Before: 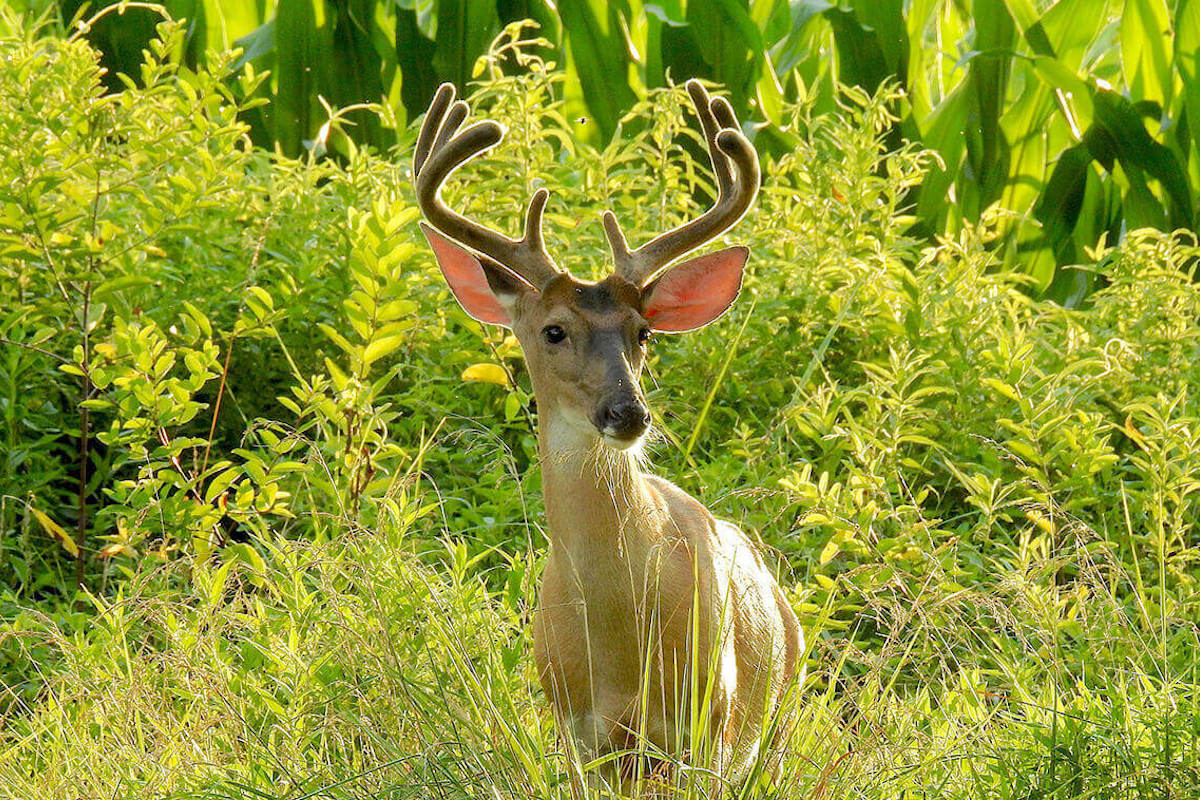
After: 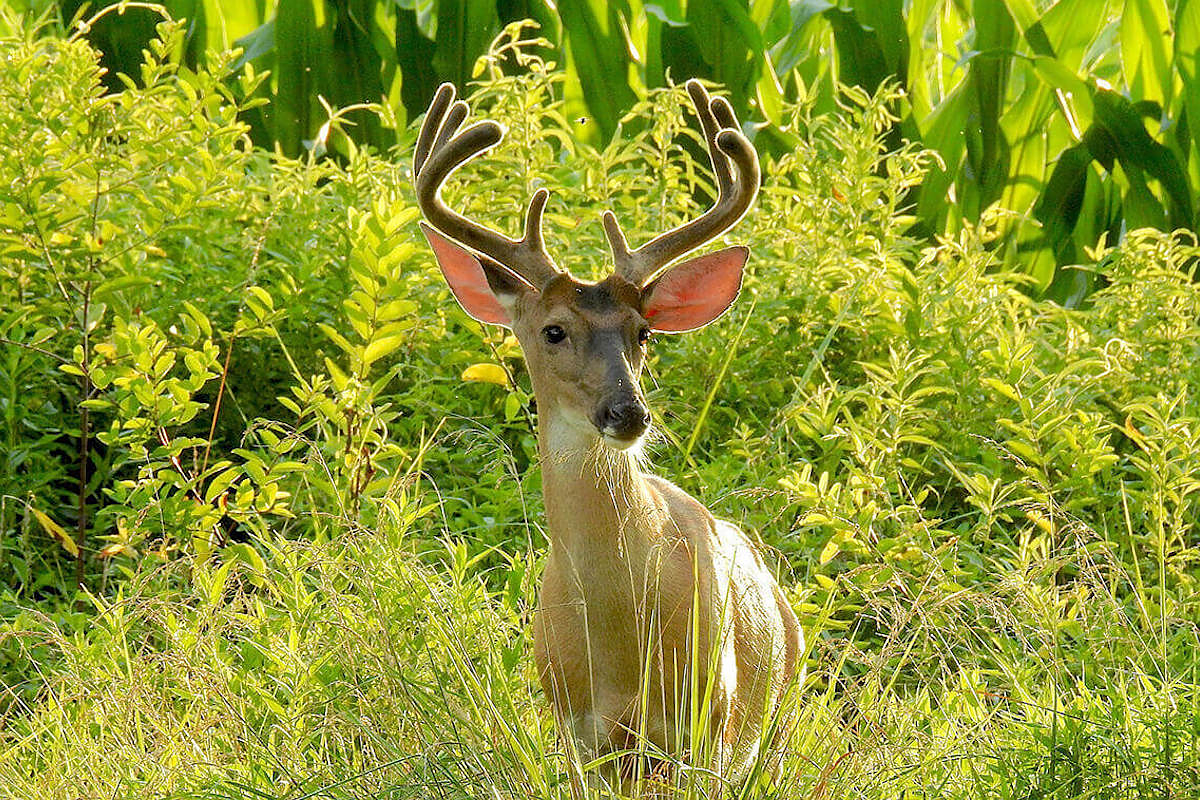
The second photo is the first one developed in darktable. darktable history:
sharpen: radius 1.036
